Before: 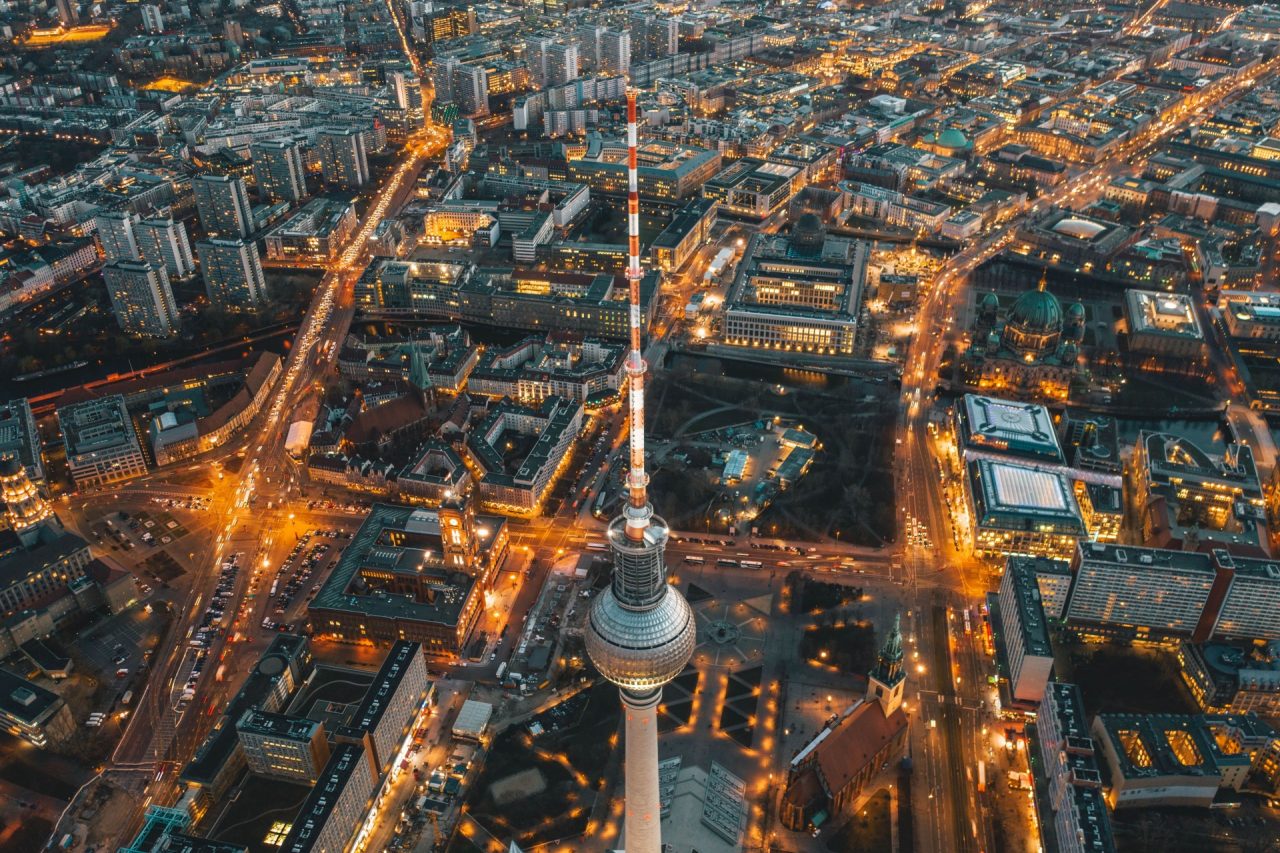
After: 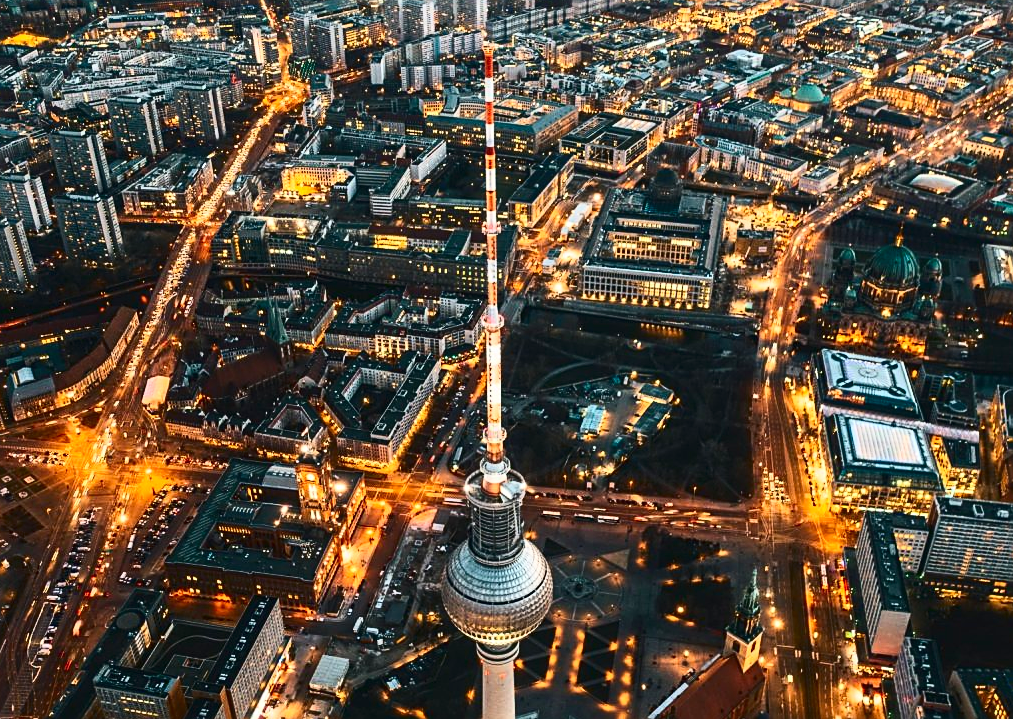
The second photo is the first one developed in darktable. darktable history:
contrast brightness saturation: contrast 0.4, brightness 0.1, saturation 0.21
crop: left 11.225%, top 5.381%, right 9.565%, bottom 10.314%
sharpen: on, module defaults
